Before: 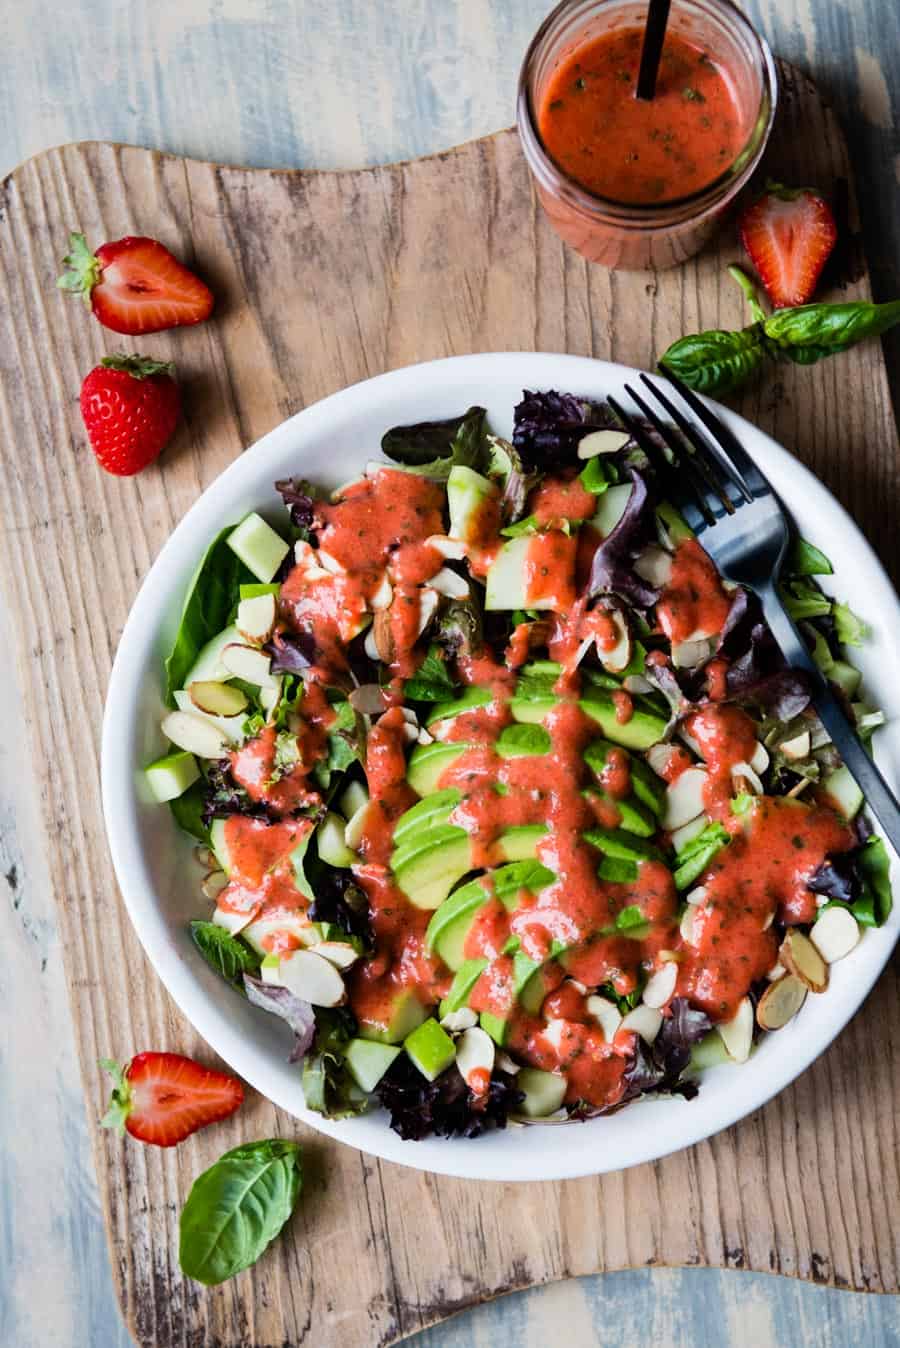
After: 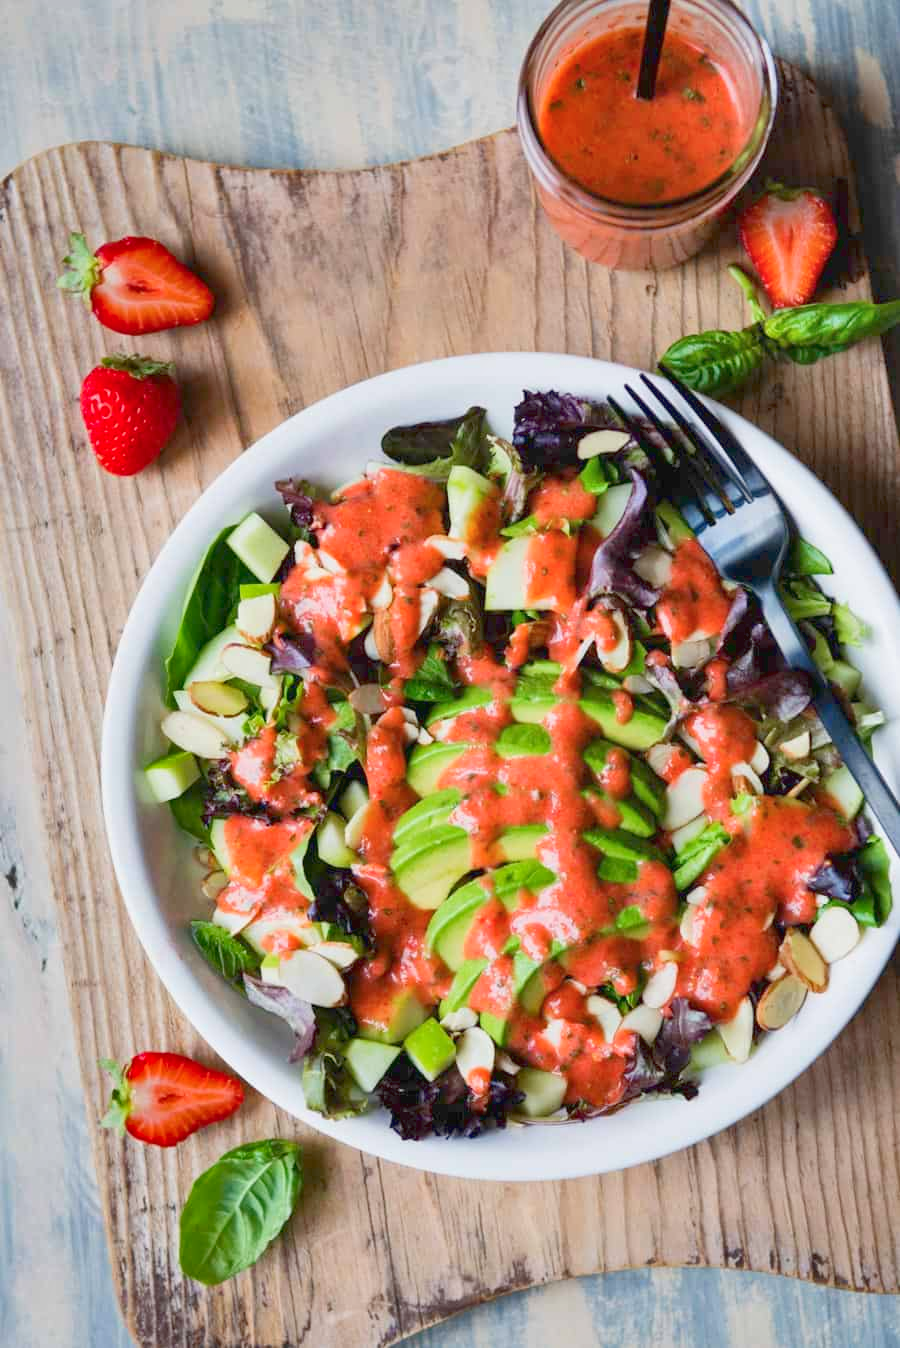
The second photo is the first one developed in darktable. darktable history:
color balance rgb: contrast -30%
shadows and highlights: soften with gaussian
exposure: black level correction 0, exposure 0.9 EV, compensate highlight preservation false
